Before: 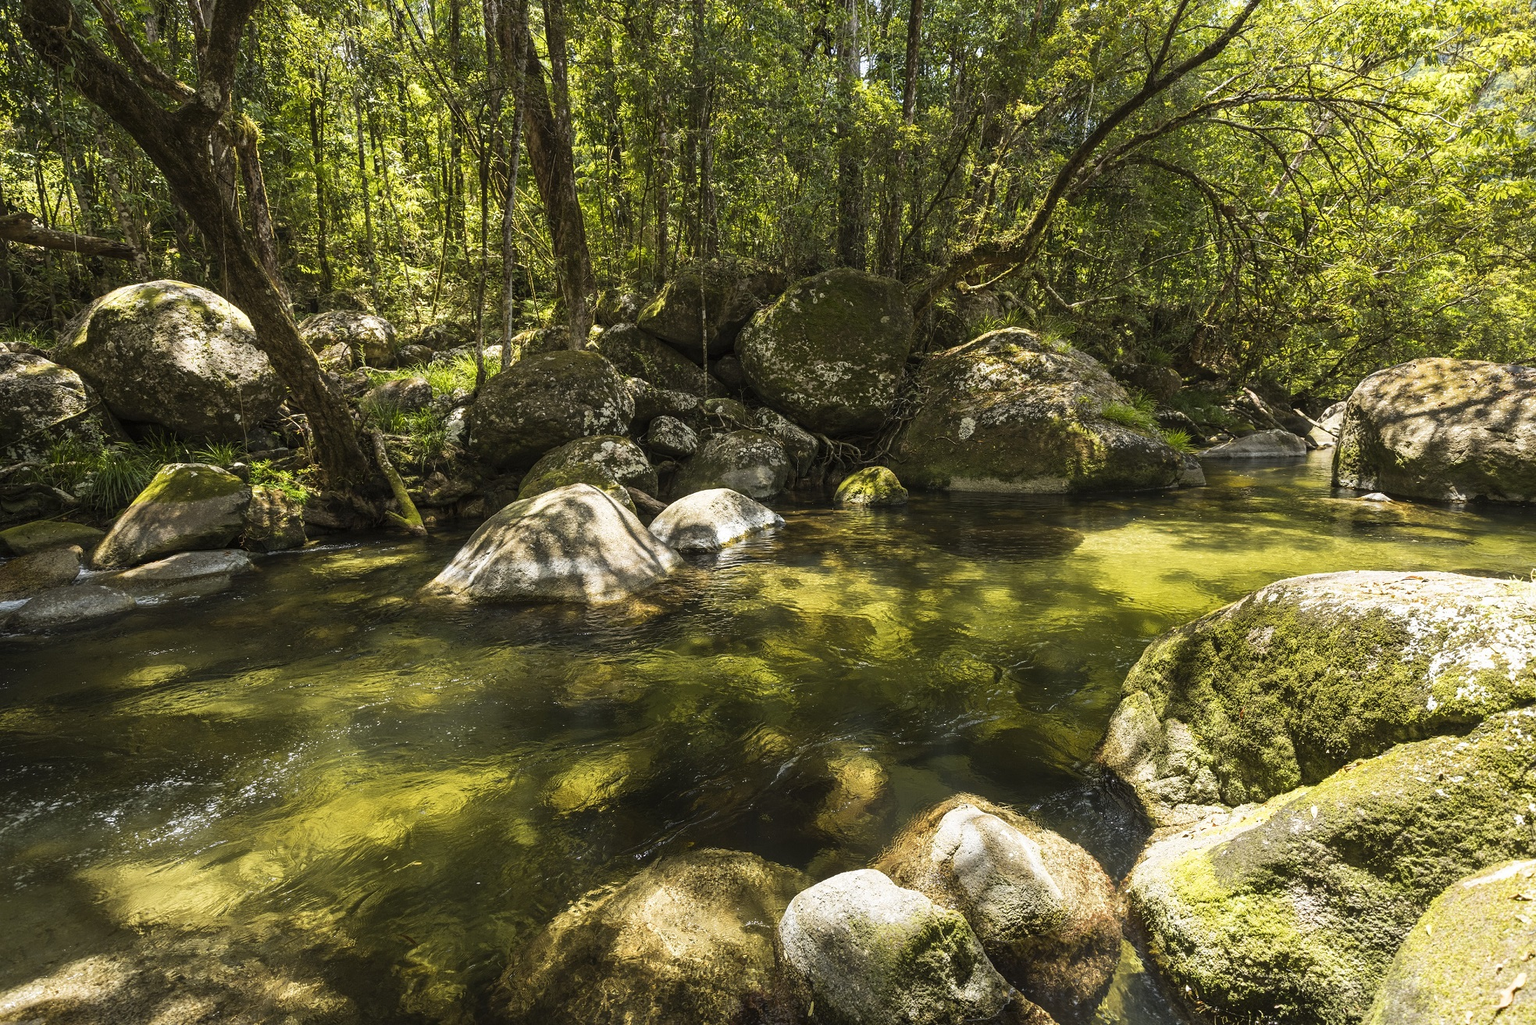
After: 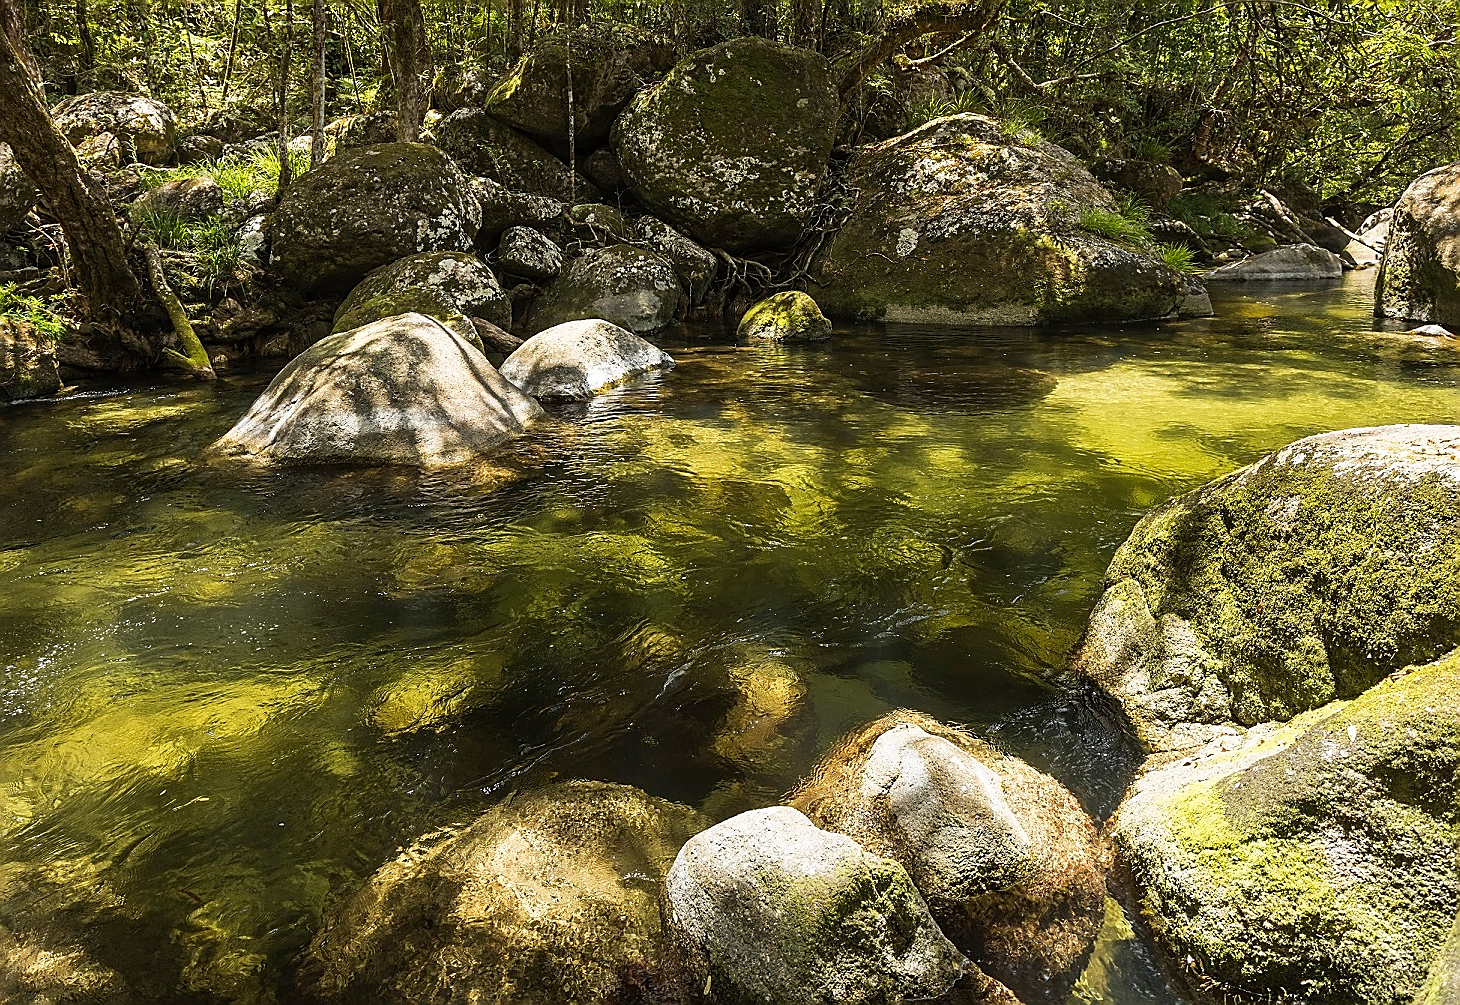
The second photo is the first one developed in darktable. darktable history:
crop: left 16.869%, top 23.338%, right 8.905%
sharpen: radius 1.389, amount 1.237, threshold 0.842
